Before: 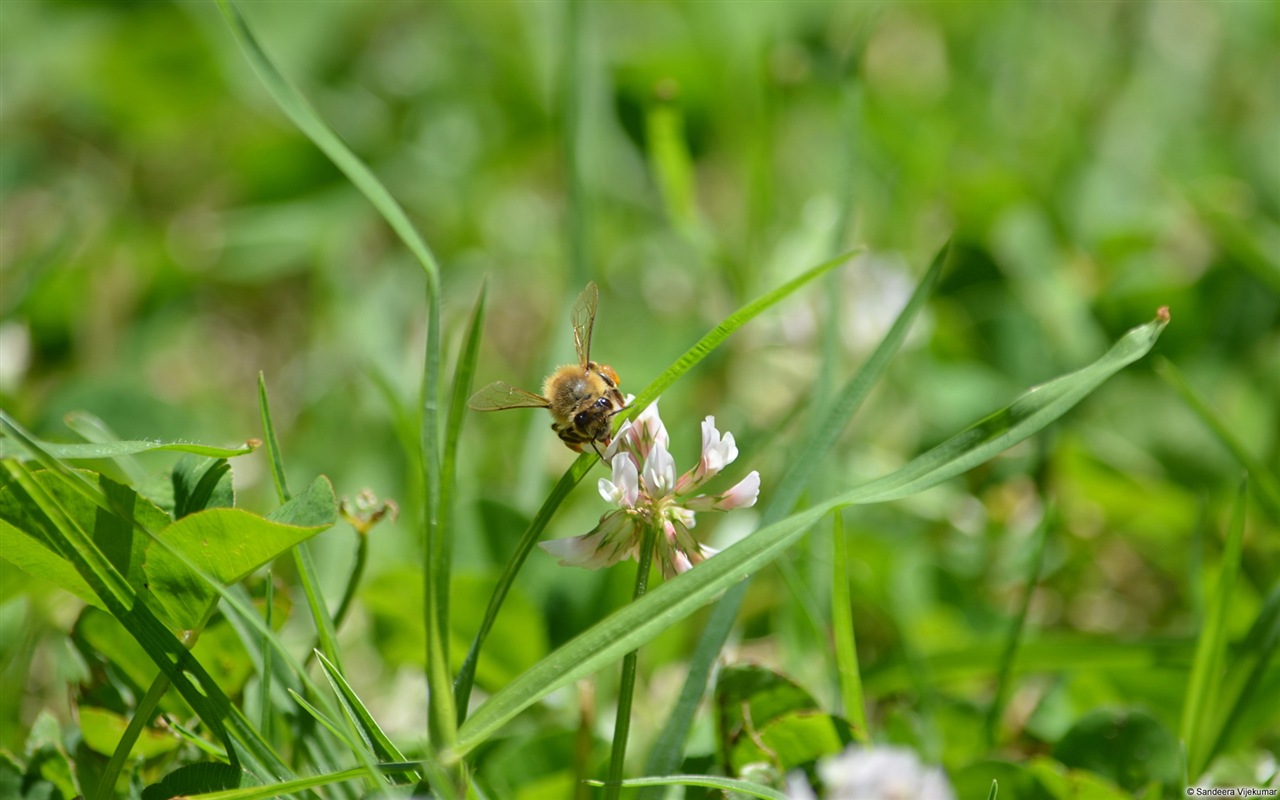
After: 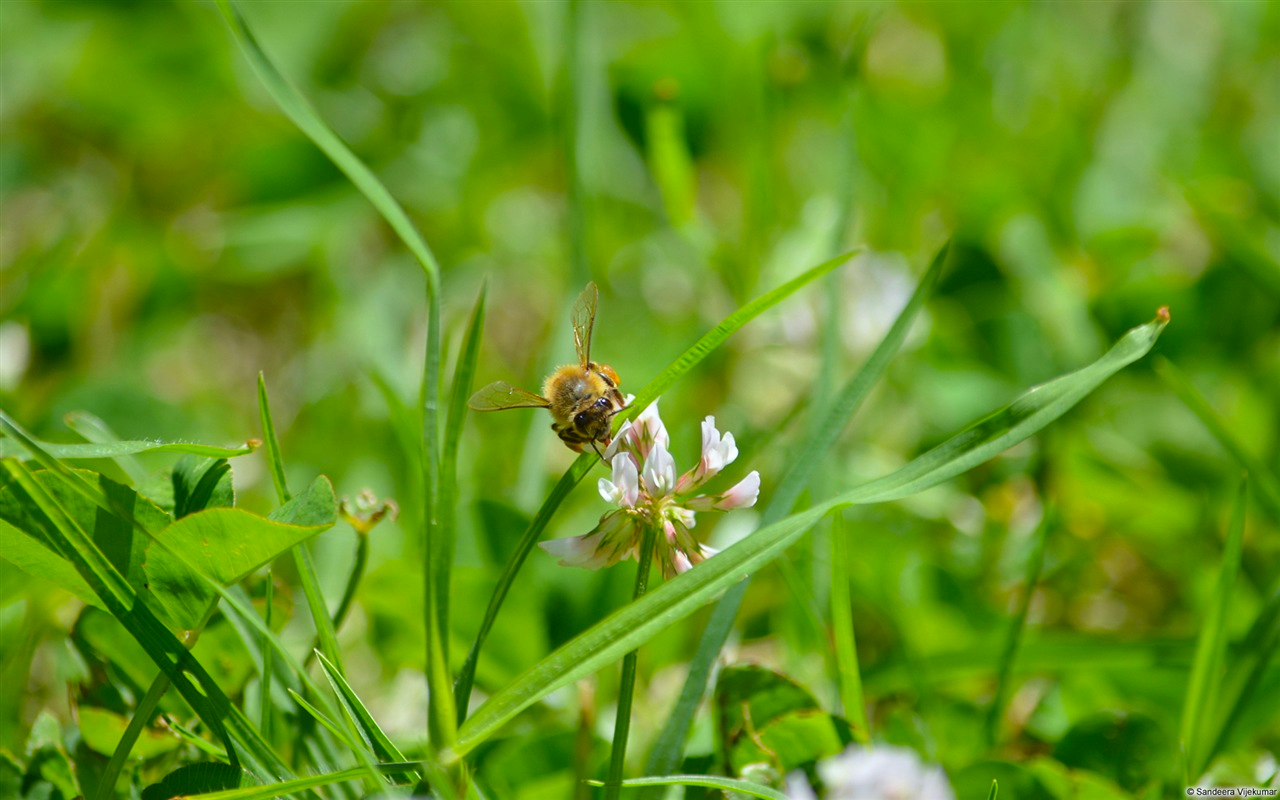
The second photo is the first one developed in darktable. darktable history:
white balance: red 0.982, blue 1.018
color balance: output saturation 120%
